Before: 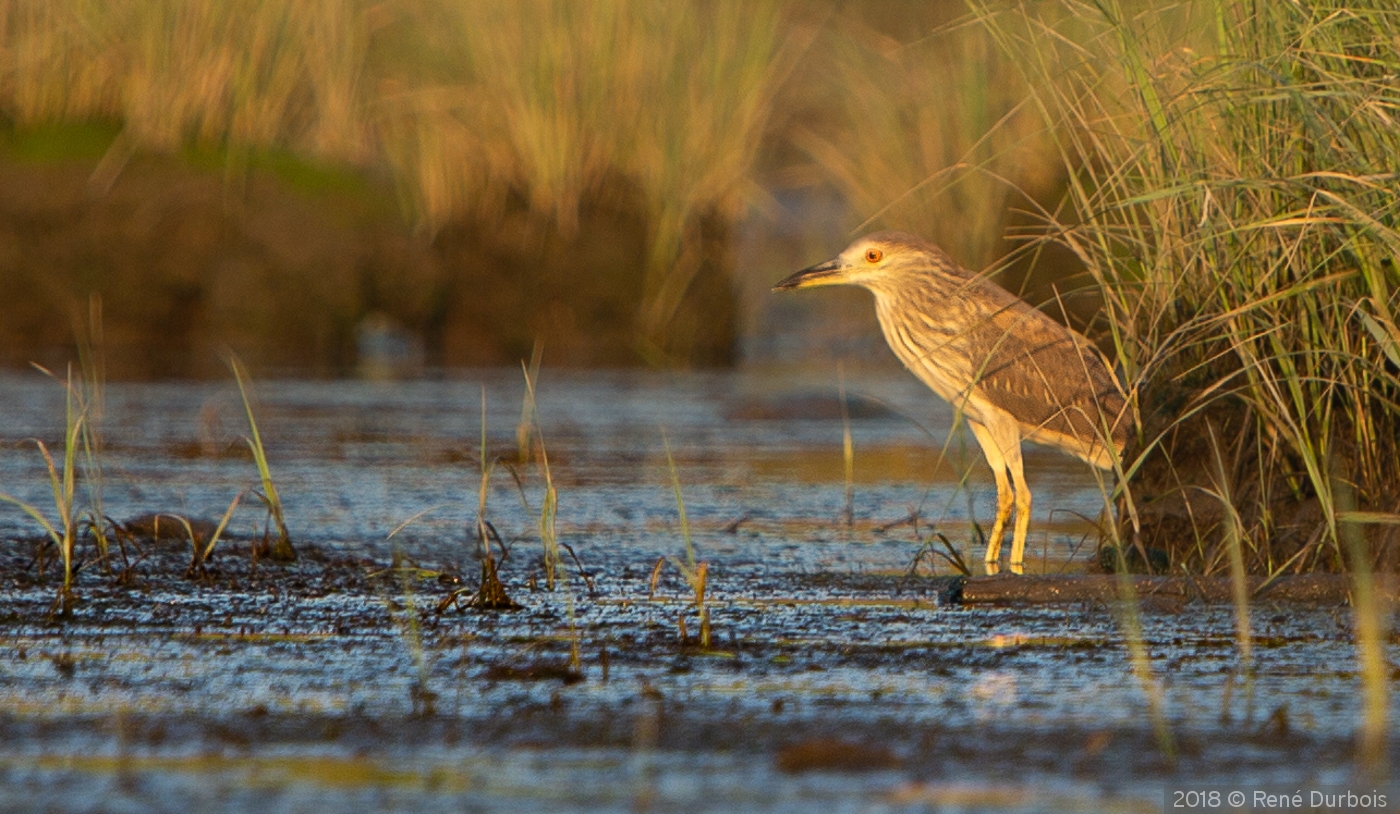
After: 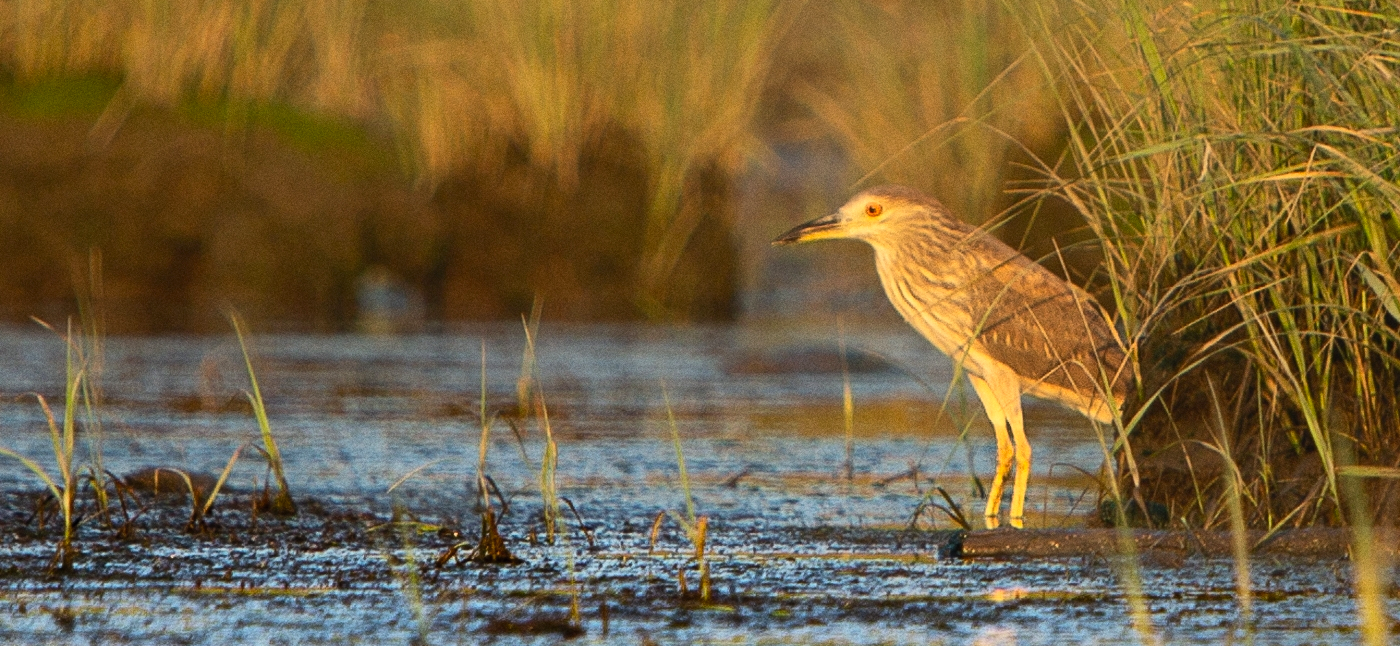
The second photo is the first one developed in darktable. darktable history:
crop and rotate: top 5.667%, bottom 14.937%
graduated density: on, module defaults
grain: coarseness 0.09 ISO
contrast brightness saturation: contrast 0.2, brightness 0.16, saturation 0.22
